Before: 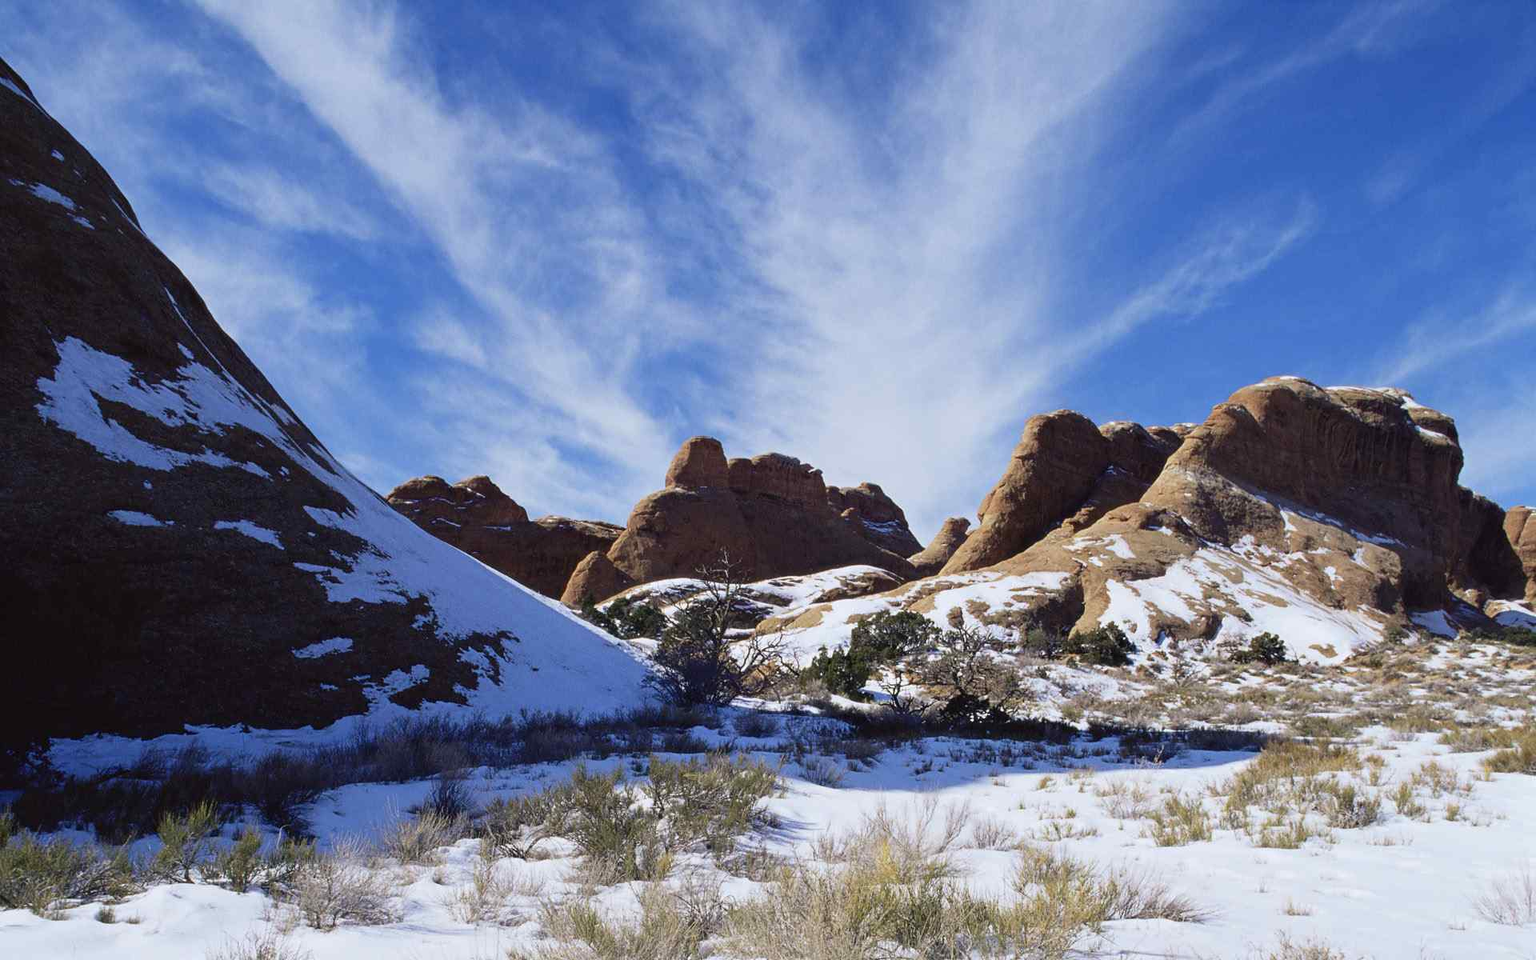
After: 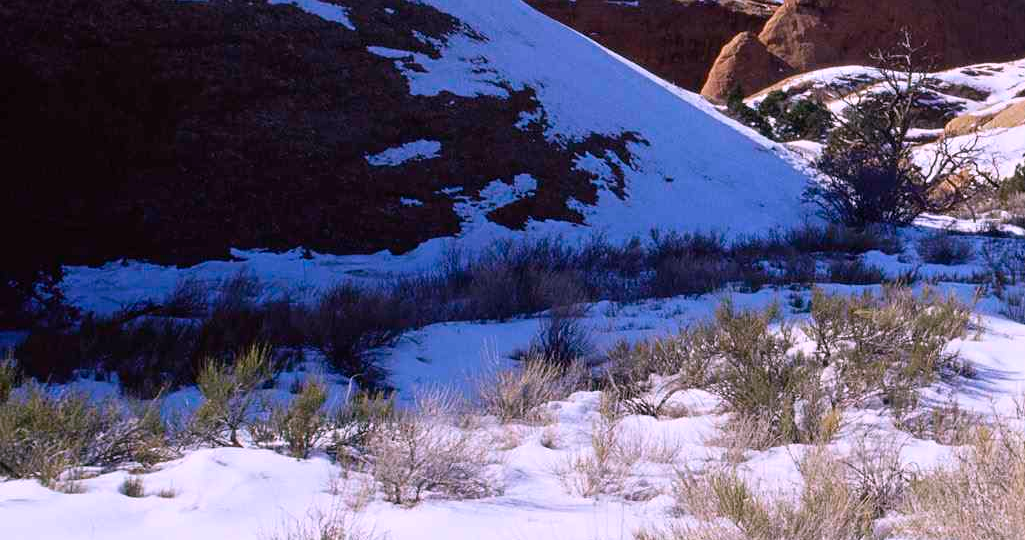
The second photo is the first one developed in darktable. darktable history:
tone equalizer: on, module defaults
bloom: size 3%, threshold 100%, strength 0%
crop and rotate: top 54.778%, right 46.61%, bottom 0.159%
white balance: red 1.066, blue 1.119
